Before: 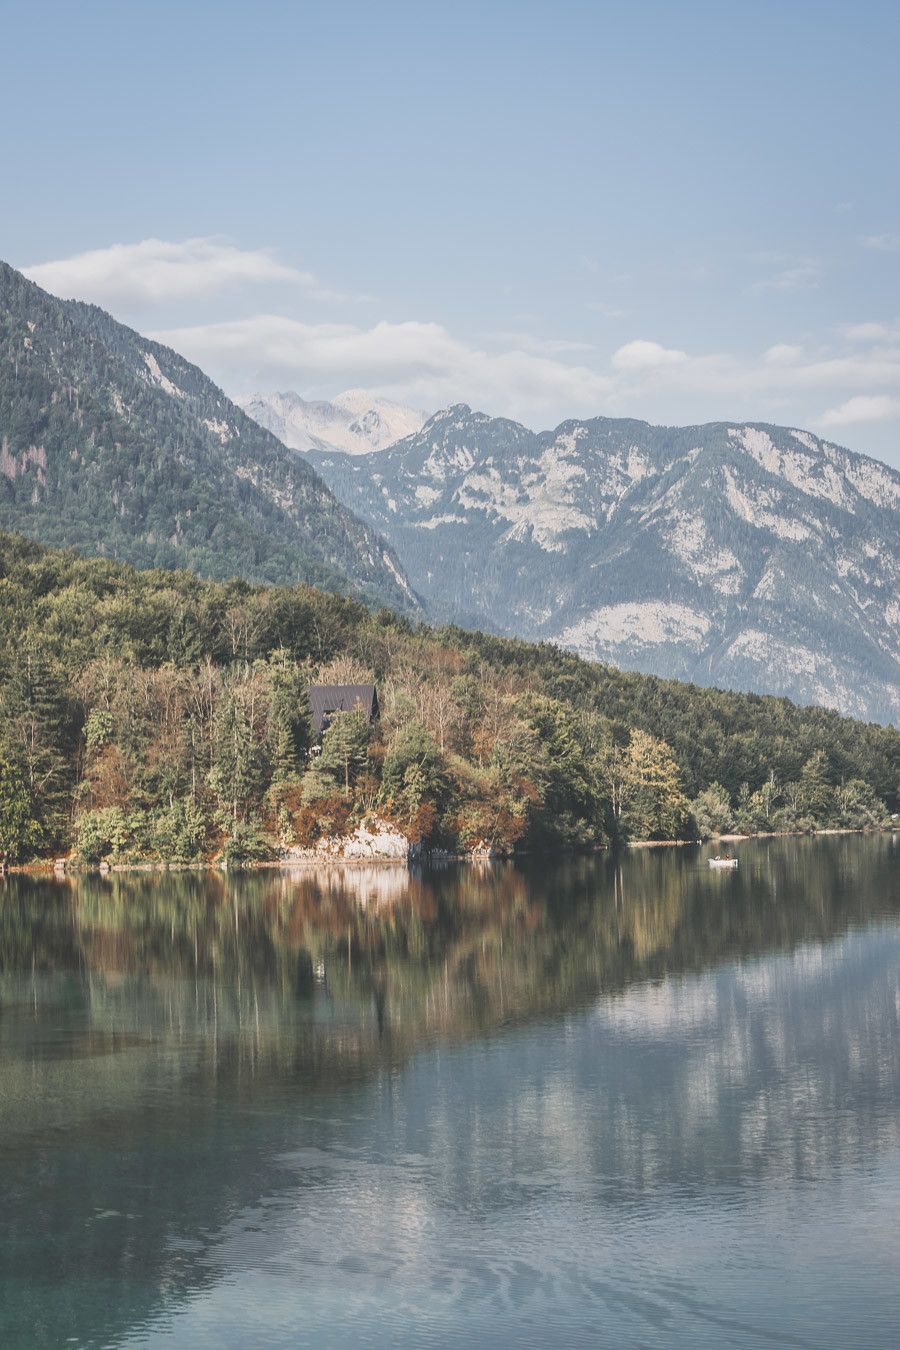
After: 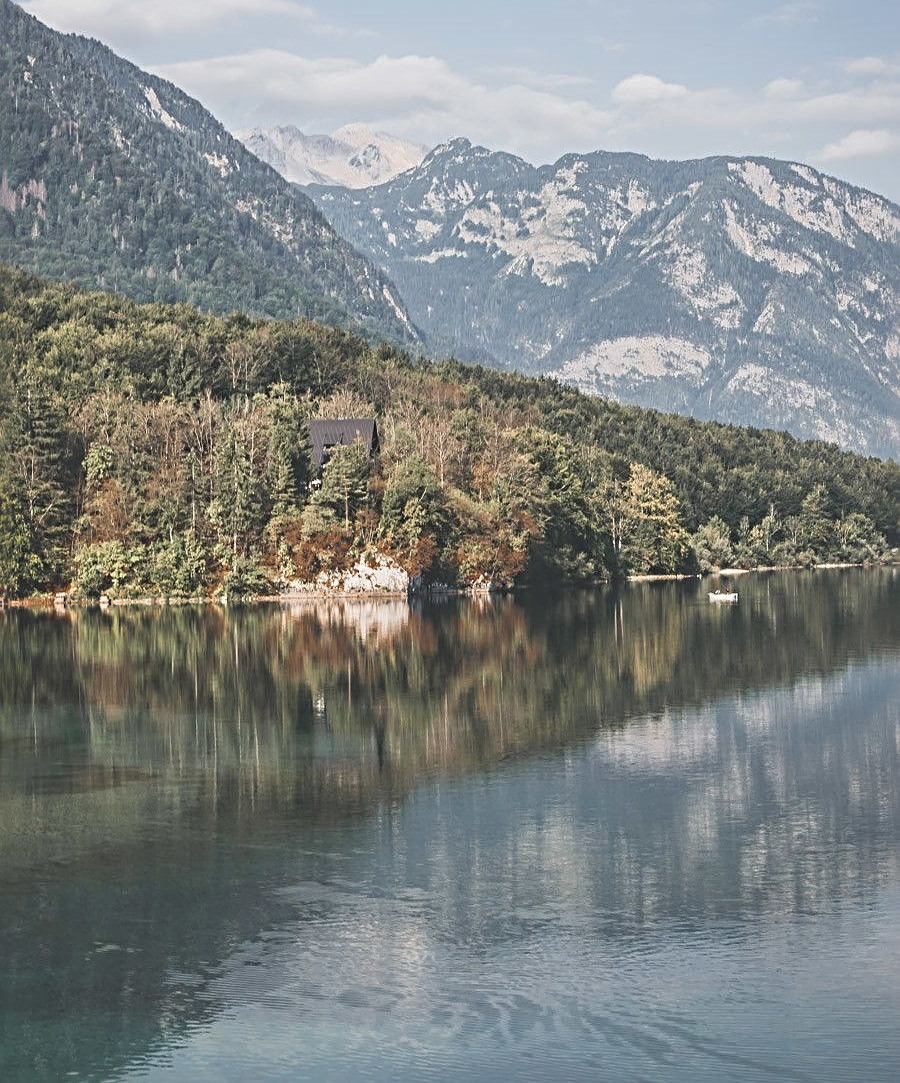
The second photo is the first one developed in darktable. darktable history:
crop and rotate: top 19.774%
sharpen: radius 4.895
